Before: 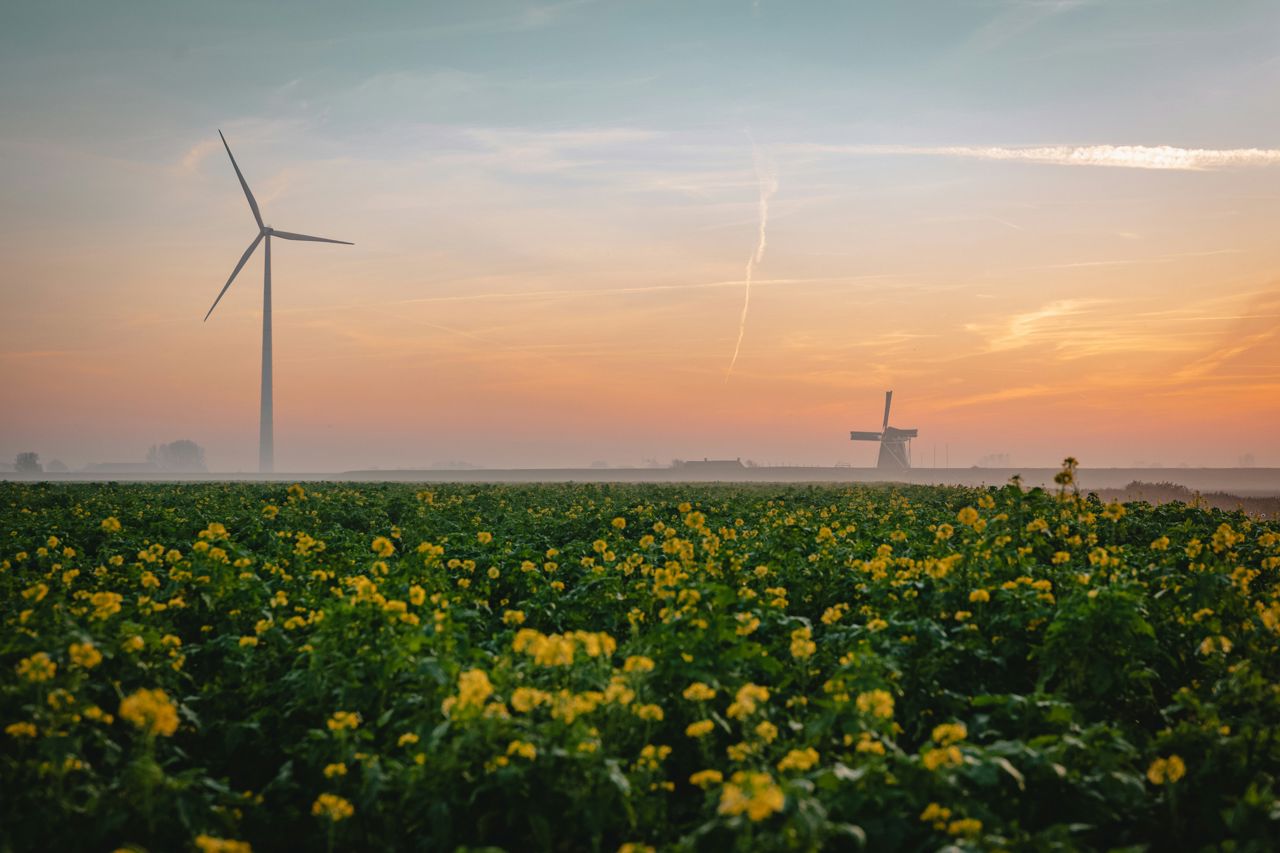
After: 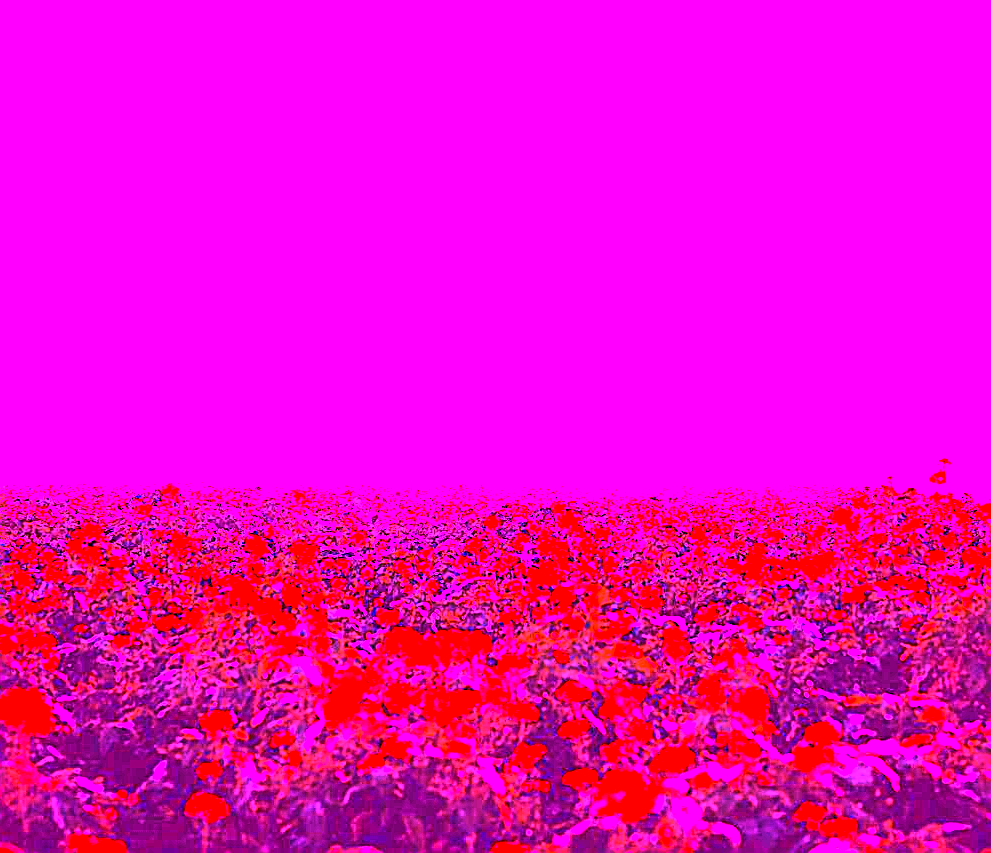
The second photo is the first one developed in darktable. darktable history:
sharpen: on, module defaults
crop: left 9.88%, right 12.664%
levels: levels [0, 0.499, 1]
white balance: red 8, blue 8
contrast brightness saturation: contrast 0.2, brightness 0.16, saturation 0.22
